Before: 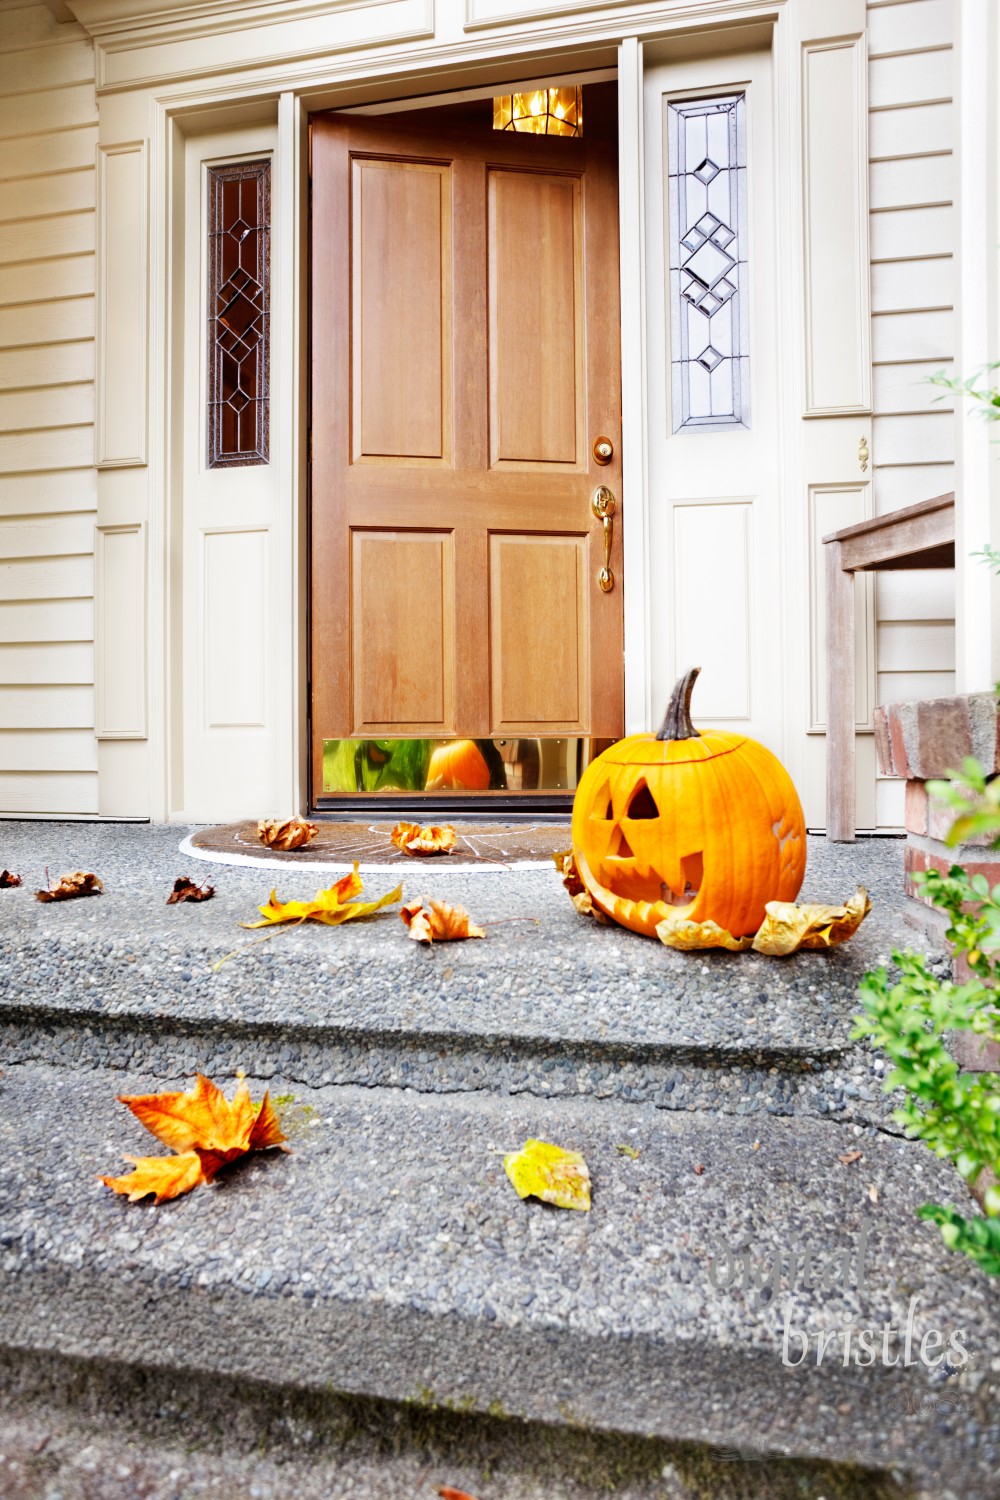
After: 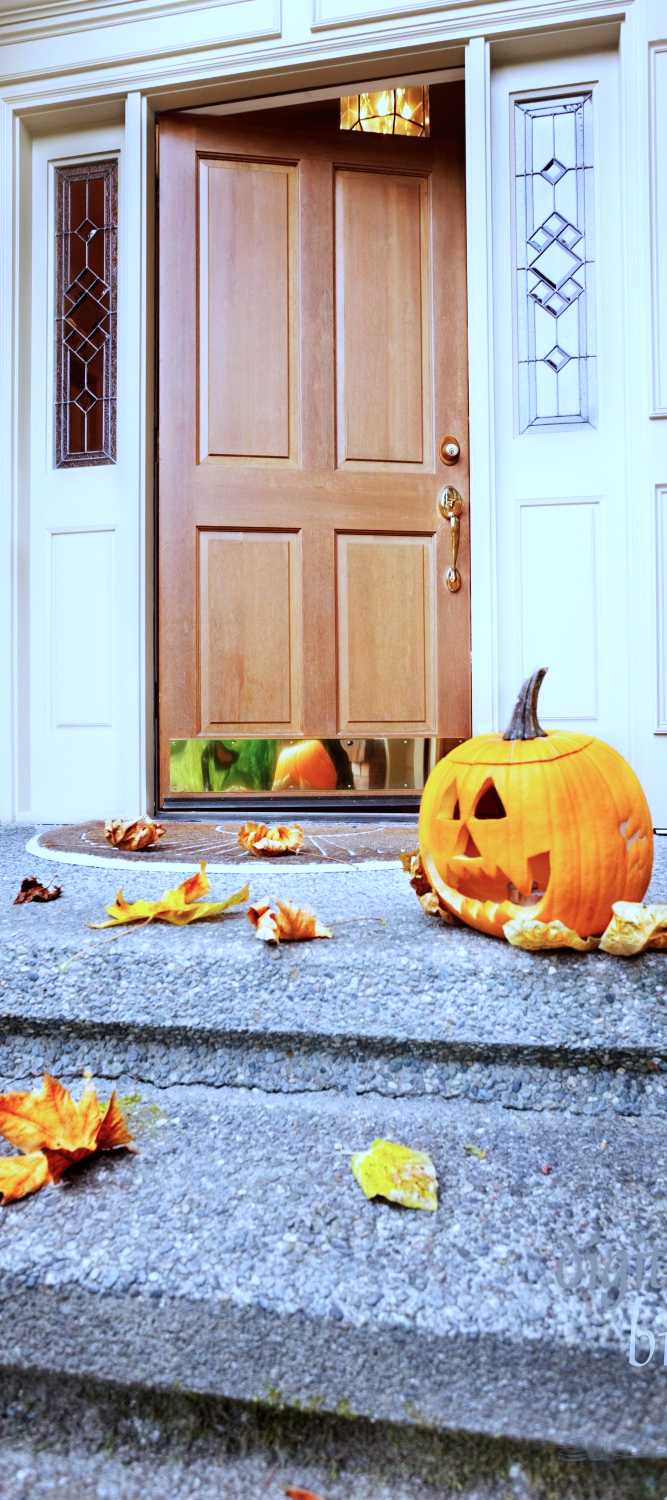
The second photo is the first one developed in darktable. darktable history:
crop and rotate: left 15.33%, right 17.9%
color calibration: gray › normalize channels true, illuminant custom, x 0.391, y 0.392, temperature 3860.8 K, gamut compression 0.017
